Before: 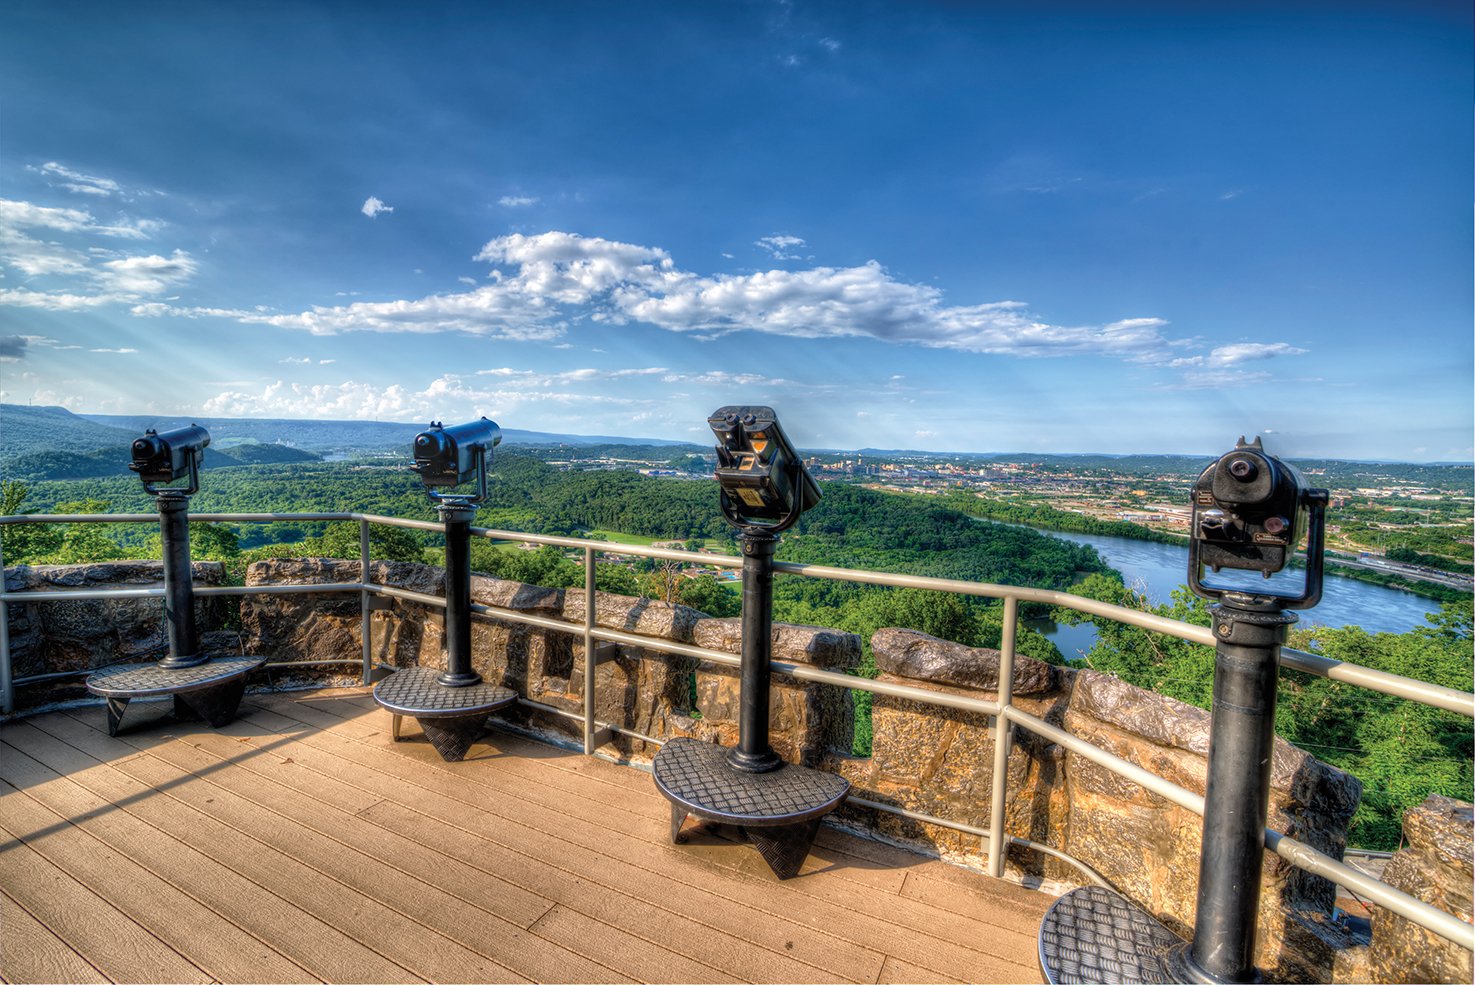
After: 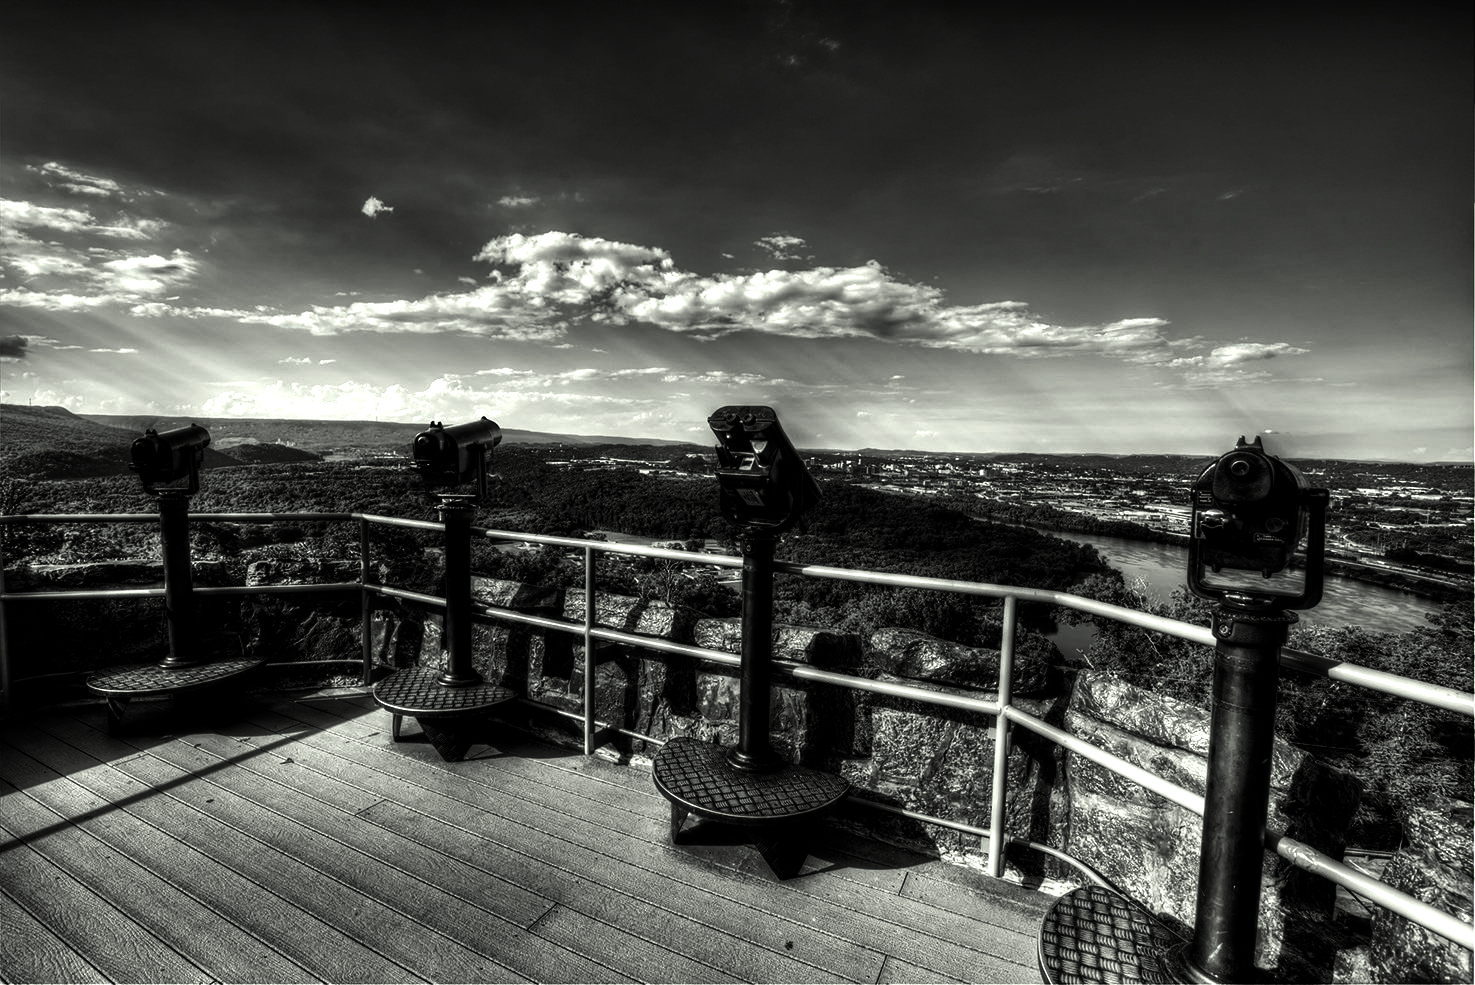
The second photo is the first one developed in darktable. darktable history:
color correction: highlights a* -4.28, highlights b* 6.53
contrast brightness saturation: contrast 0.02, brightness -1, saturation -1
tone equalizer: -8 EV -0.417 EV, -7 EV -0.389 EV, -6 EV -0.333 EV, -5 EV -0.222 EV, -3 EV 0.222 EV, -2 EV 0.333 EV, -1 EV 0.389 EV, +0 EV 0.417 EV, edges refinement/feathering 500, mask exposure compensation -1.57 EV, preserve details no
tone curve: curves: ch0 [(0, 0) (0.003, 0.004) (0.011, 0.015) (0.025, 0.033) (0.044, 0.059) (0.069, 0.093) (0.1, 0.133) (0.136, 0.182) (0.177, 0.237) (0.224, 0.3) (0.277, 0.369) (0.335, 0.437) (0.399, 0.511) (0.468, 0.584) (0.543, 0.656) (0.623, 0.729) (0.709, 0.8) (0.801, 0.872) (0.898, 0.935) (1, 1)], preserve colors none
